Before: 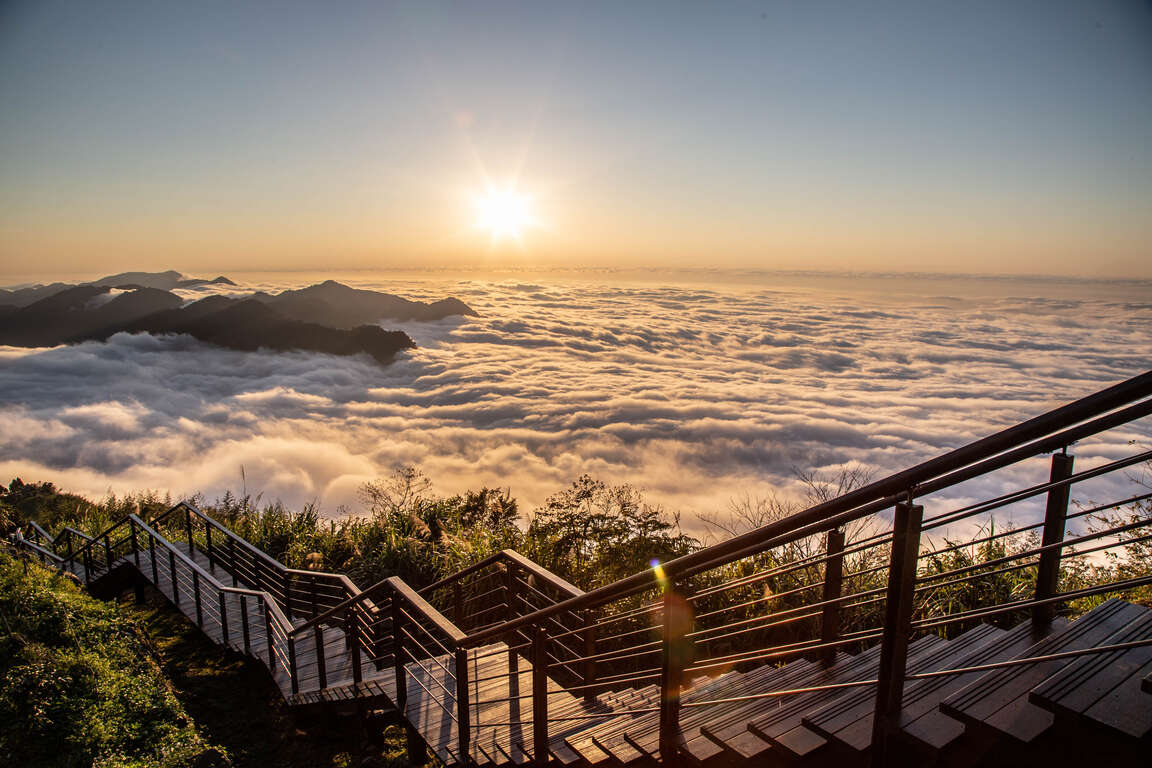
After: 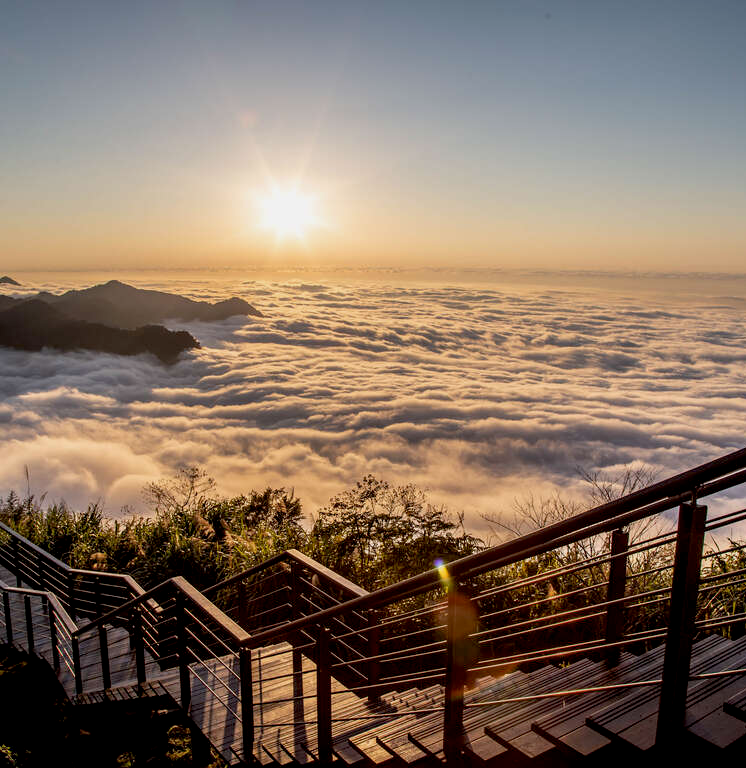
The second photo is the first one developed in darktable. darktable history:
crop and rotate: left 18.802%, right 16.363%
exposure: black level correction 0.009, exposure -0.16 EV, compensate exposure bias true, compensate highlight preservation false
